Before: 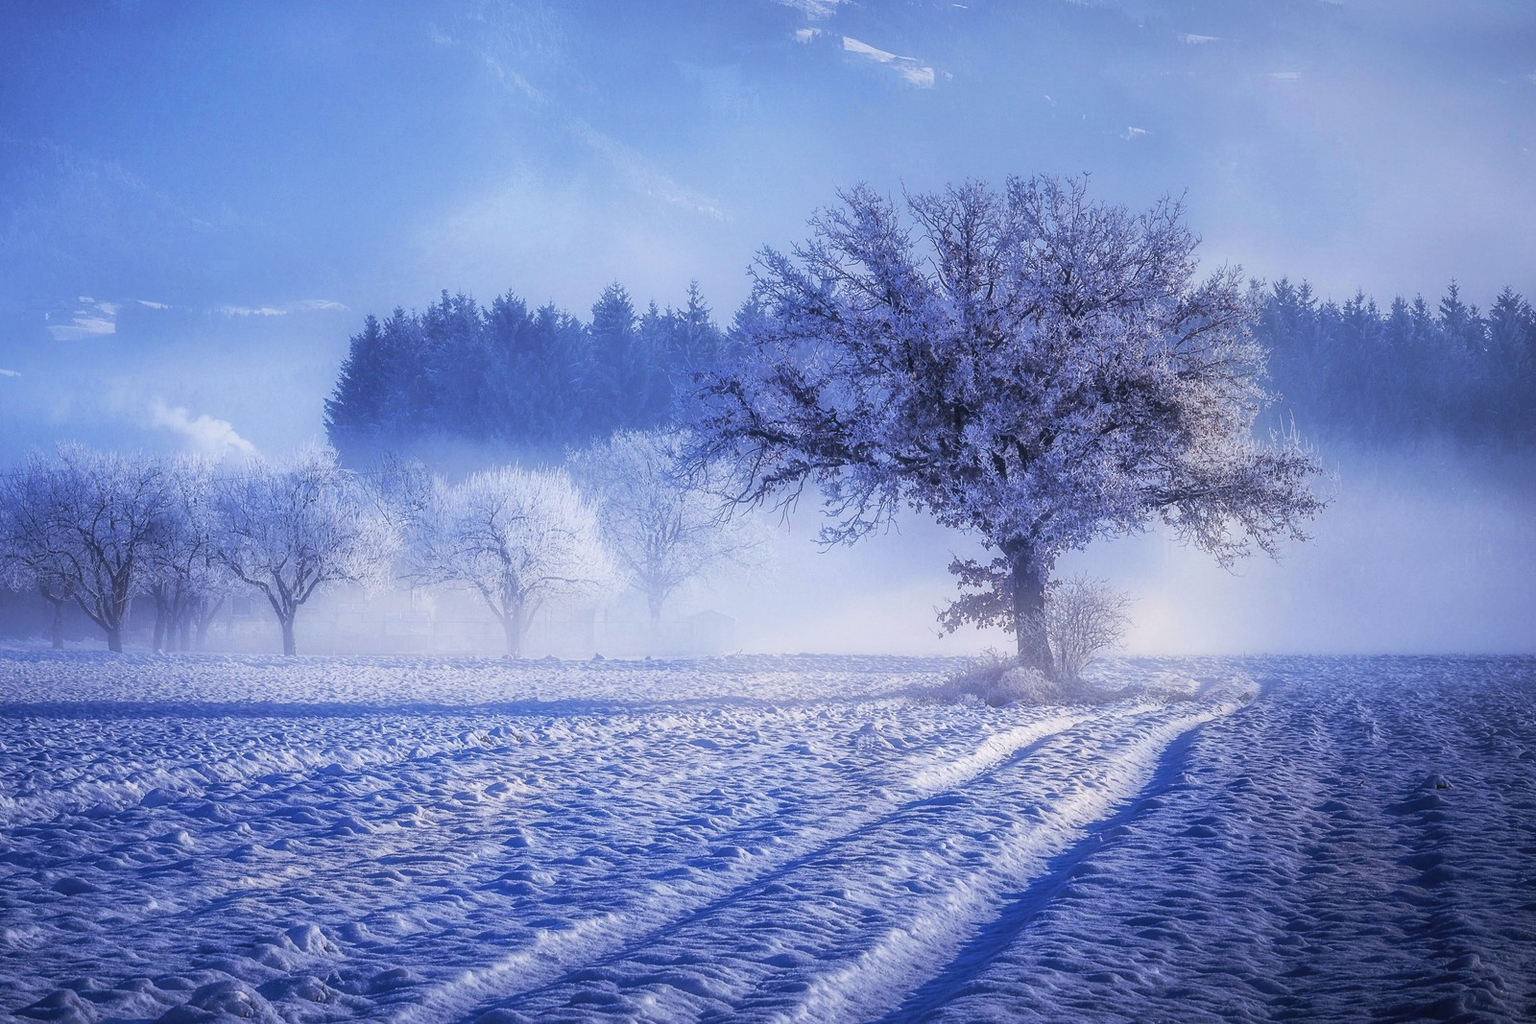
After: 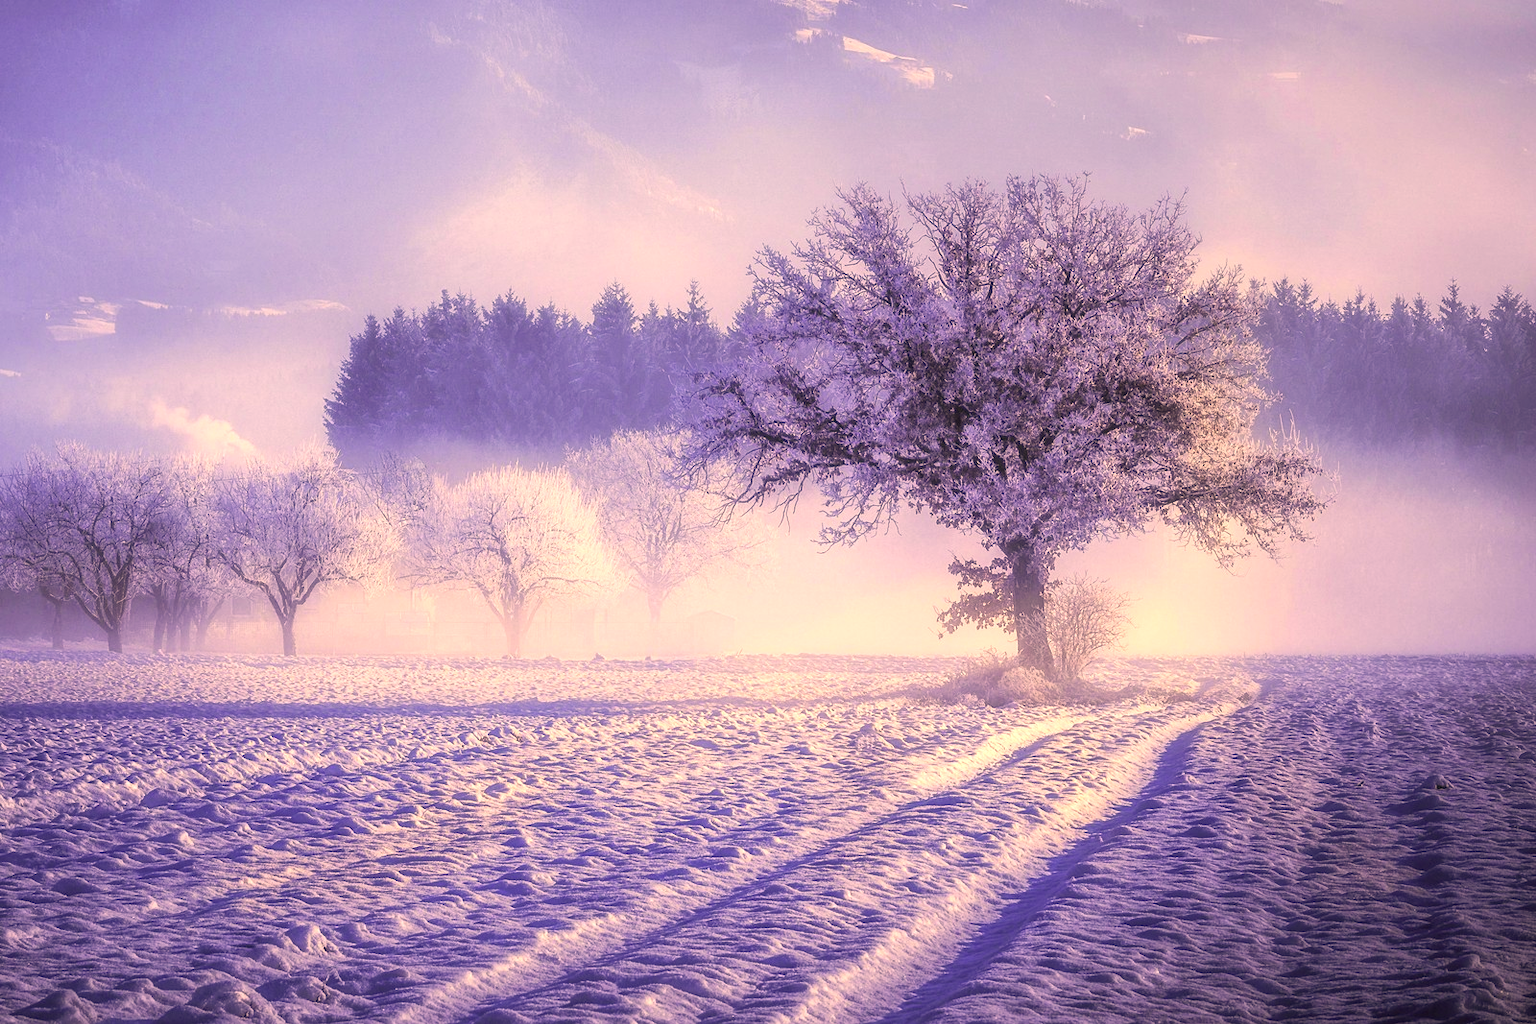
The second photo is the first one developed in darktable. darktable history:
exposure: black level correction 0.001, exposure 0.5 EV, compensate highlight preservation false
tone equalizer: on, module defaults
color correction: highlights a* 18.41, highlights b* 35.58, shadows a* 1.09, shadows b* 6.05, saturation 1.04
